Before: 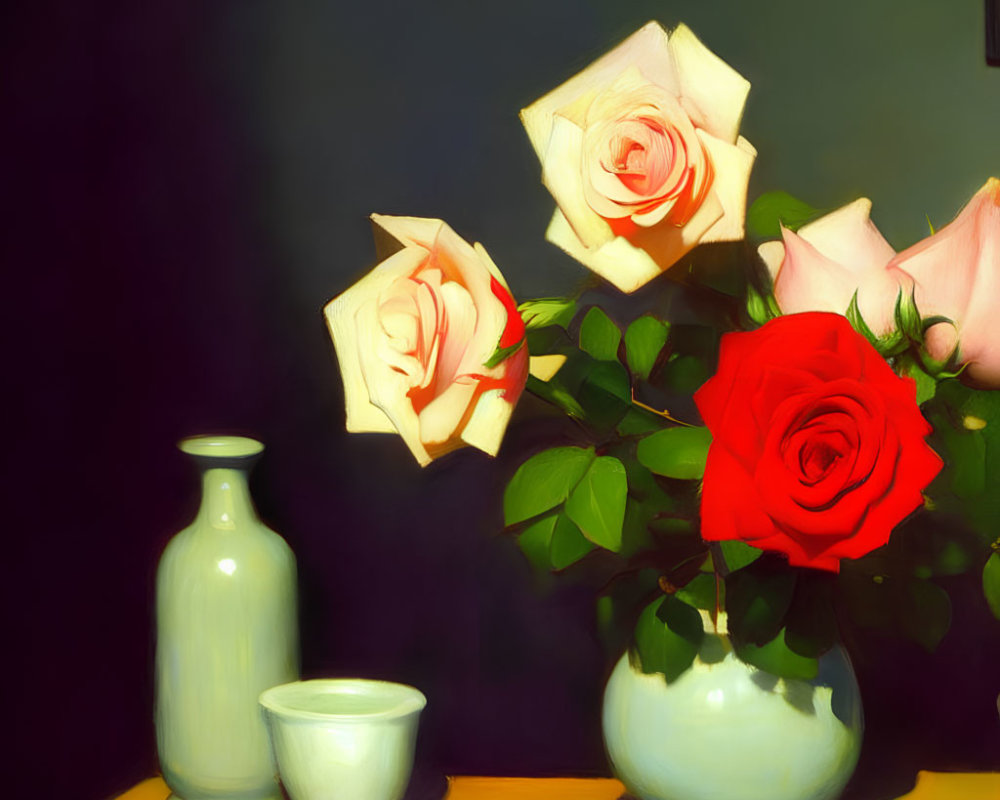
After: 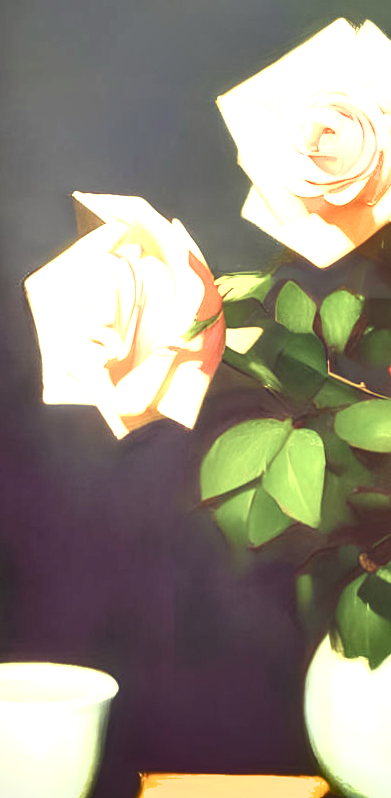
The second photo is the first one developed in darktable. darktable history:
color correction: highlights b* 3
exposure: exposure 2.04 EV, compensate highlight preservation false
shadows and highlights: radius 171.16, shadows 27, white point adjustment 3.13, highlights -67.95, soften with gaussian
crop: left 28.583%, right 29.231%
rotate and perspective: rotation 0.215°, lens shift (vertical) -0.139, crop left 0.069, crop right 0.939, crop top 0.002, crop bottom 0.996
contrast brightness saturation: contrast -0.05, saturation -0.41
local contrast: detail 110%
